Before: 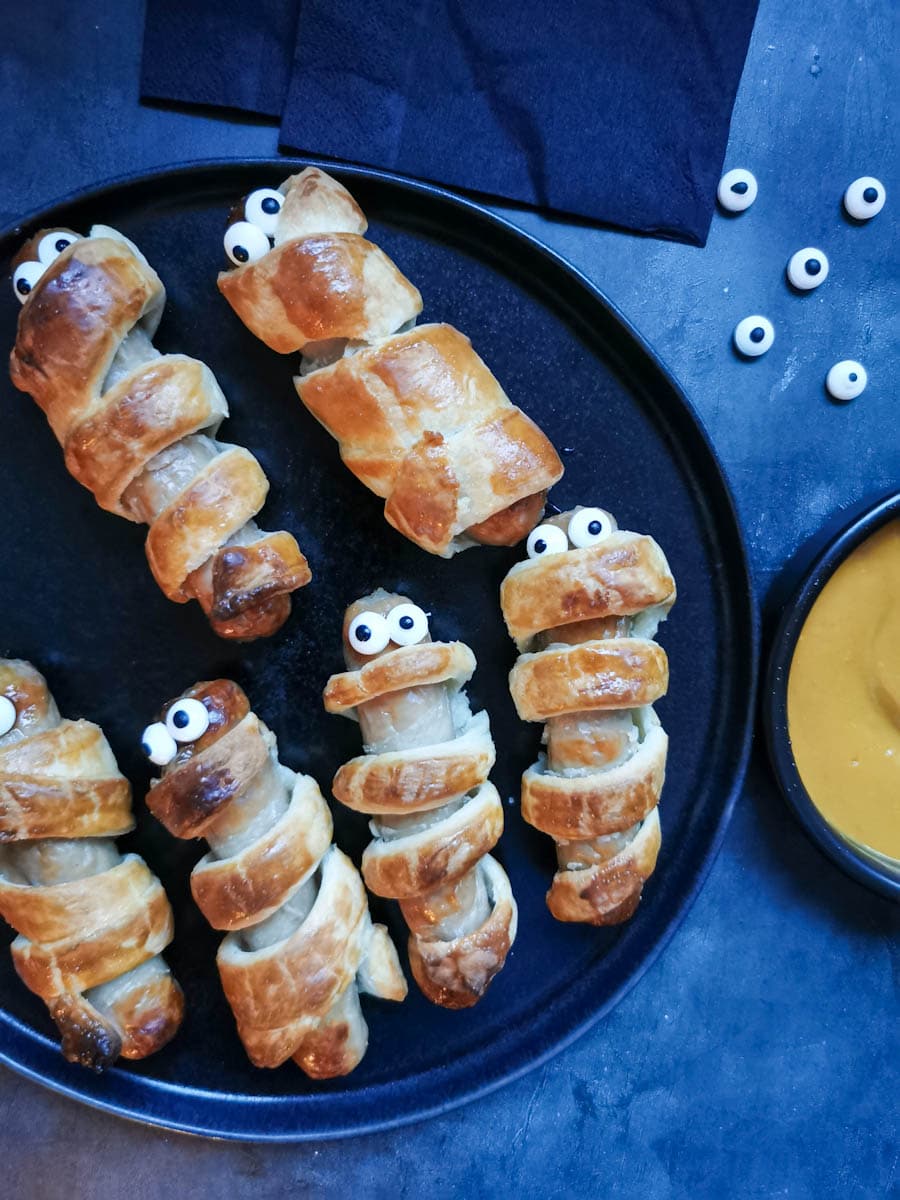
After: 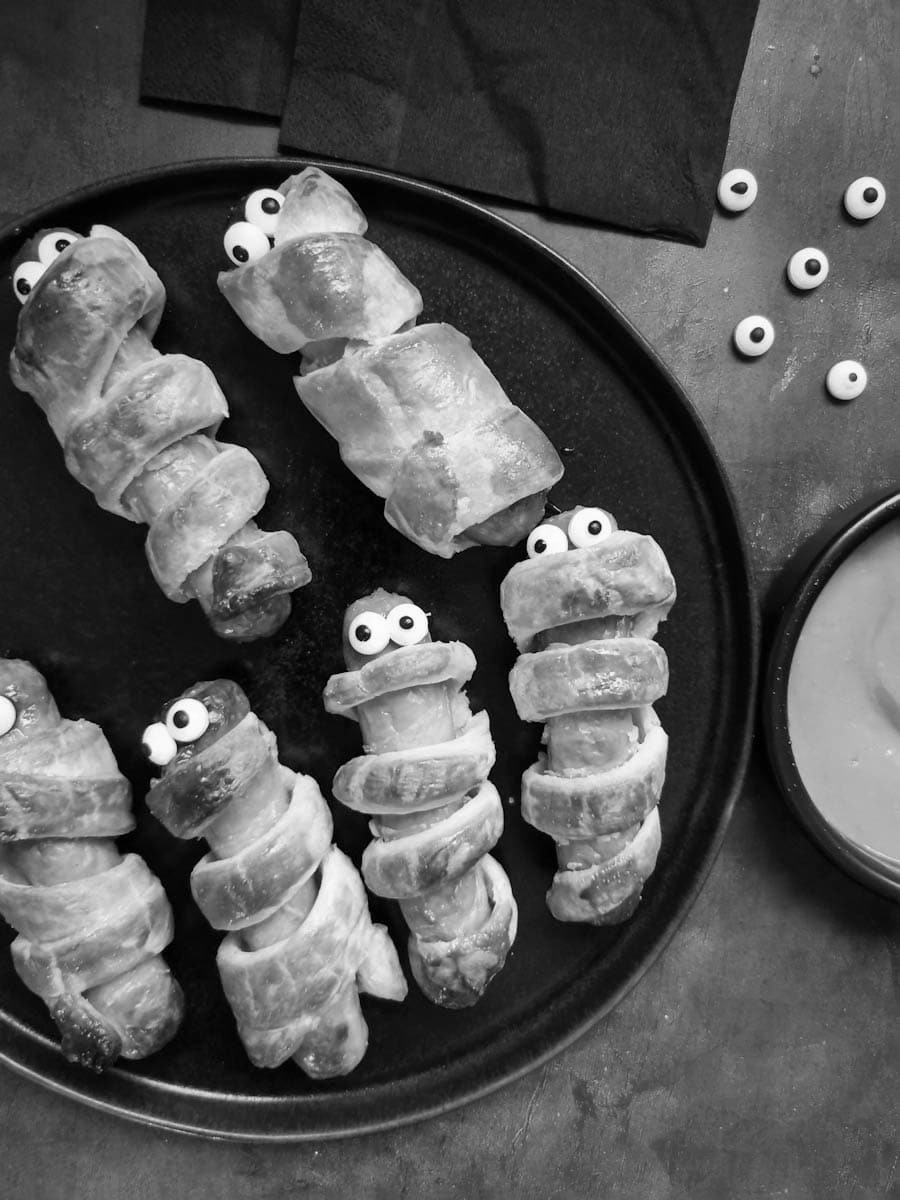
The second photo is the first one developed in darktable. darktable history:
color correction: highlights a* -10.69, highlights b* -19.19
monochrome: size 3.1
white balance: red 1.009, blue 1.027
